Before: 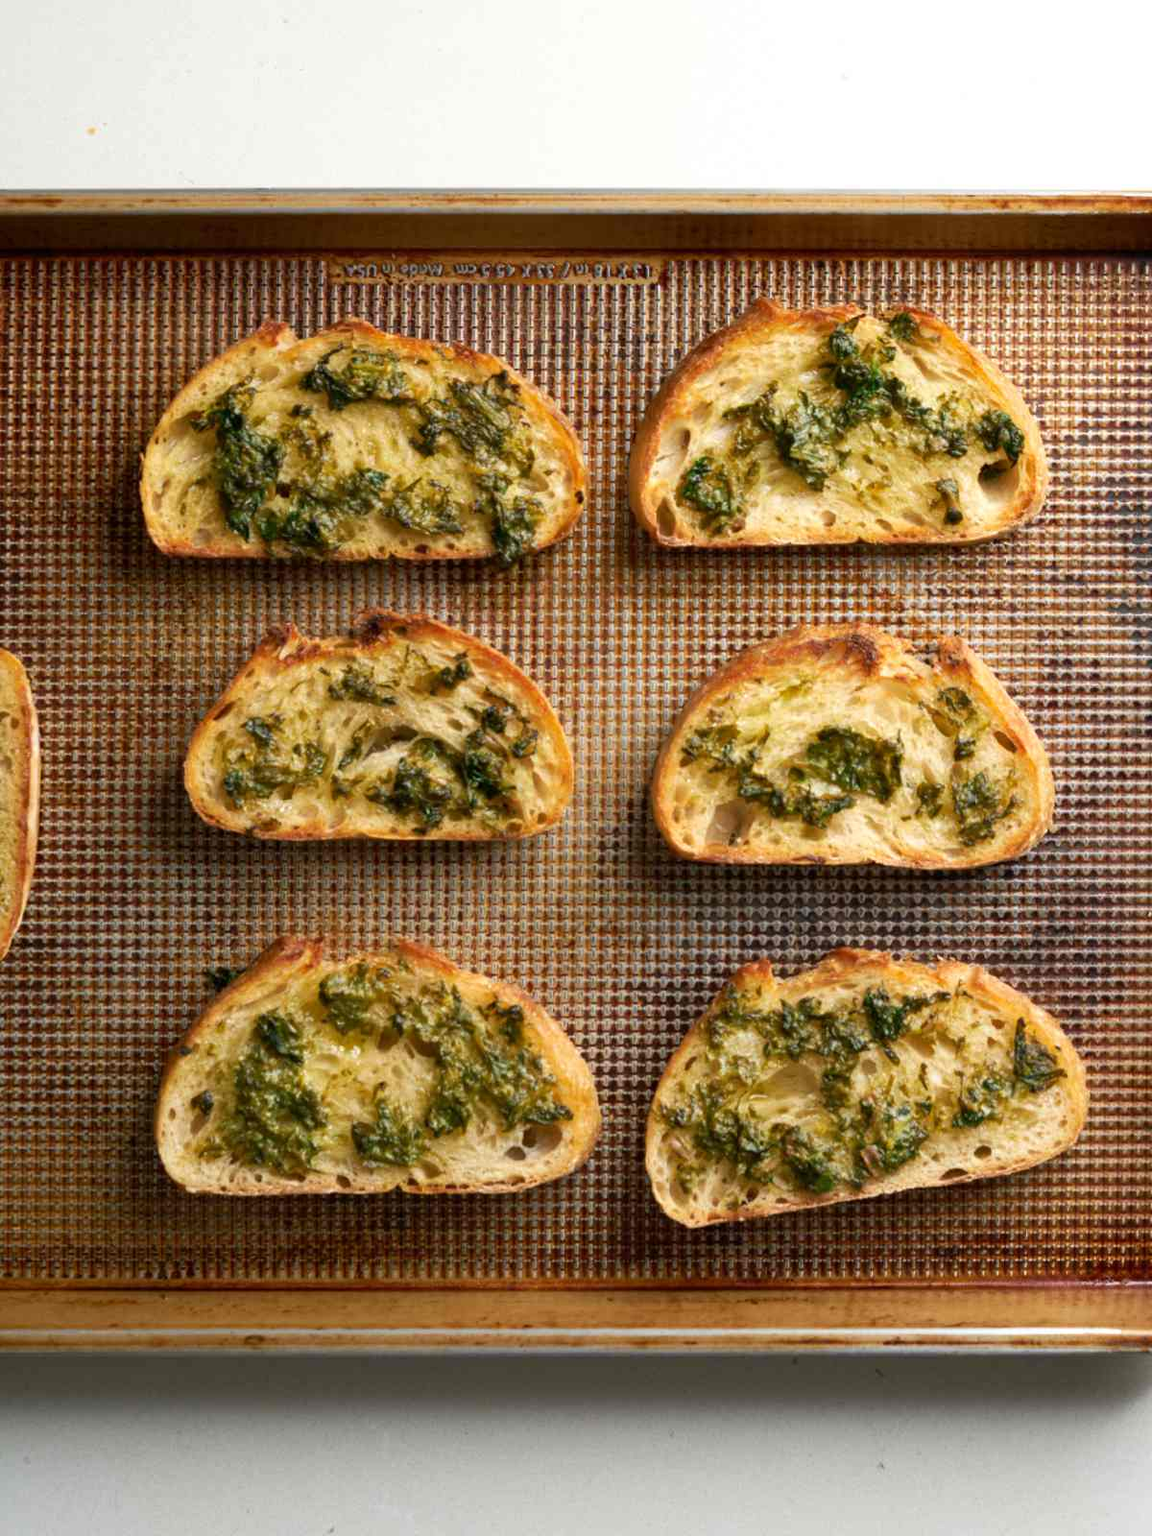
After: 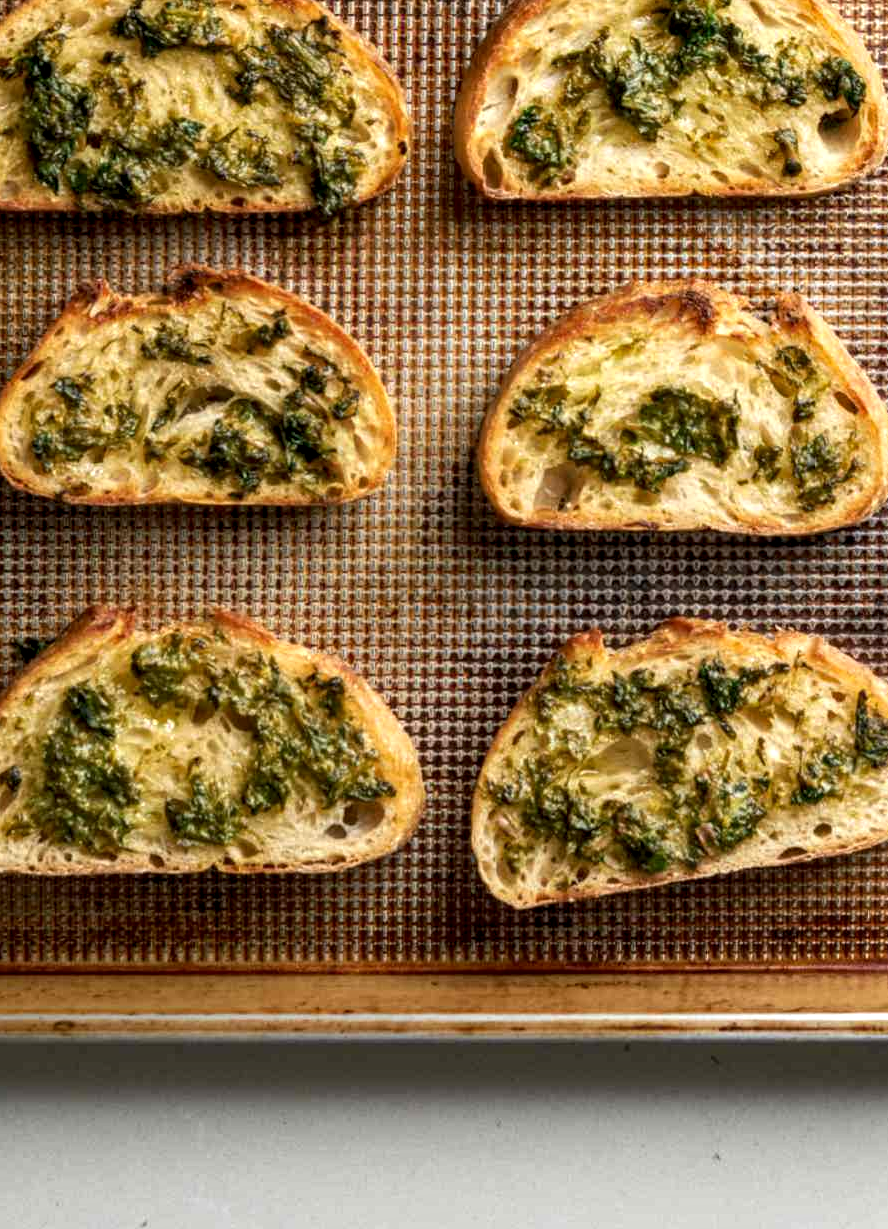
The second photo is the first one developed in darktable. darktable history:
local contrast: highlights 29%, detail 150%
crop: left 16.828%, top 23.161%, right 9.117%
